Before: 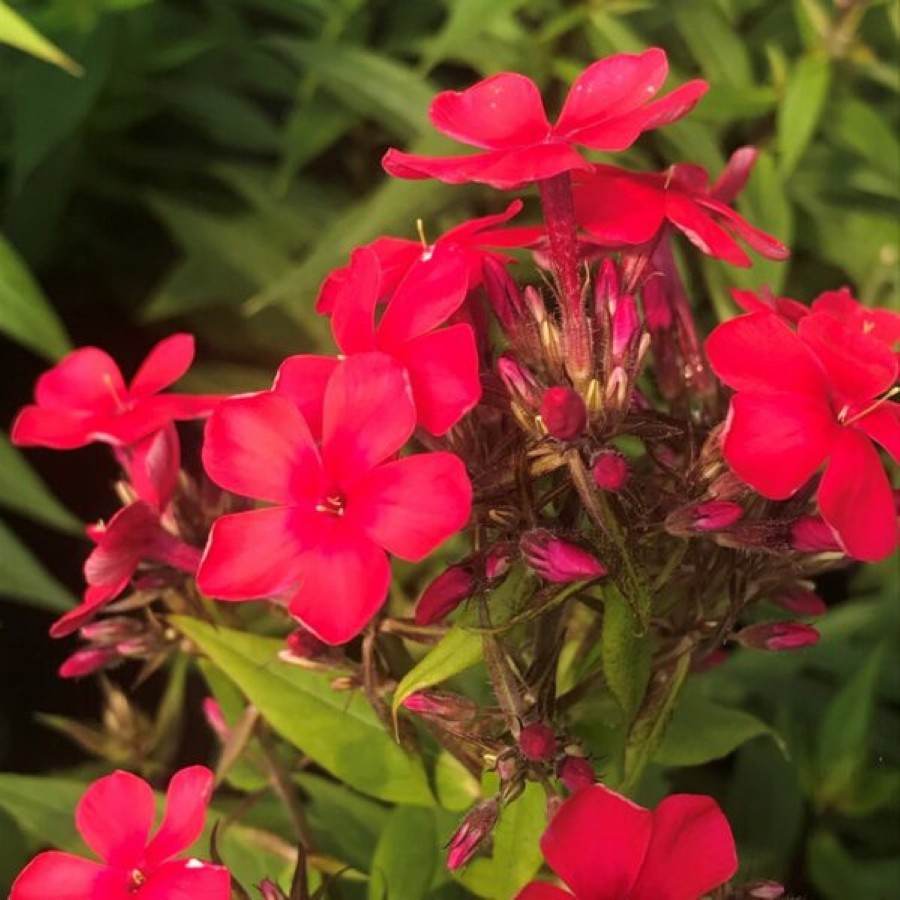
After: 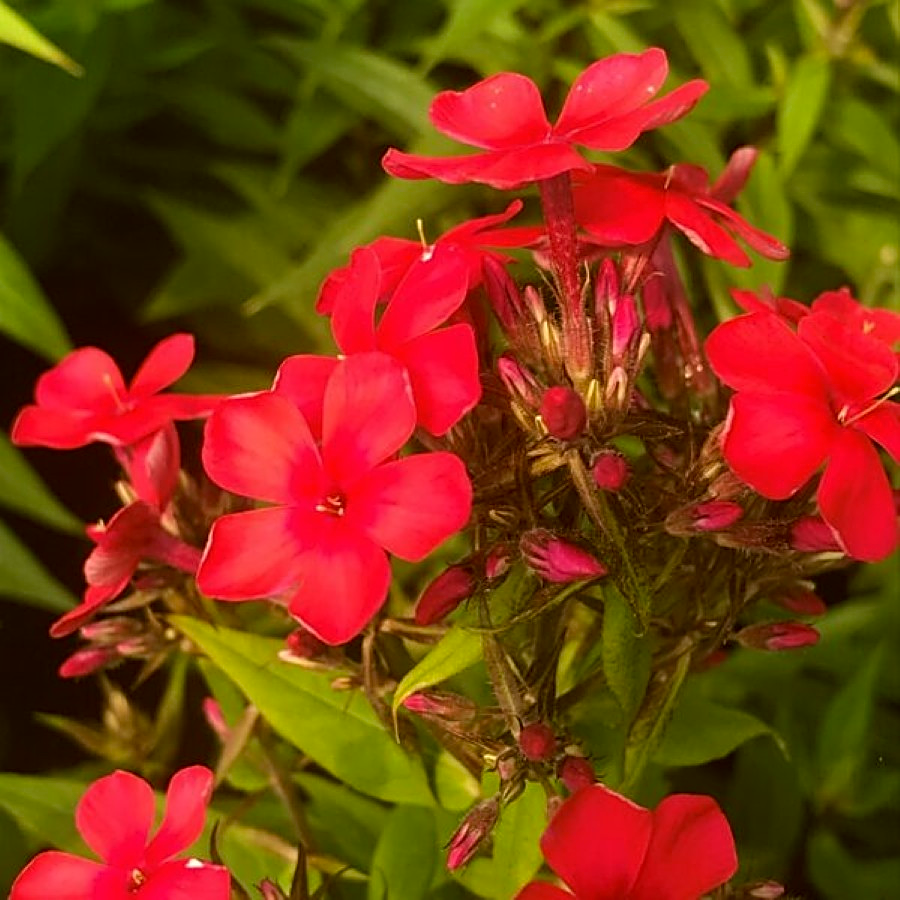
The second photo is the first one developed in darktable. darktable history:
color correction: highlights a* -1.7, highlights b* 10.41, shadows a* 0.589, shadows b* 18.59
sharpen: on, module defaults
